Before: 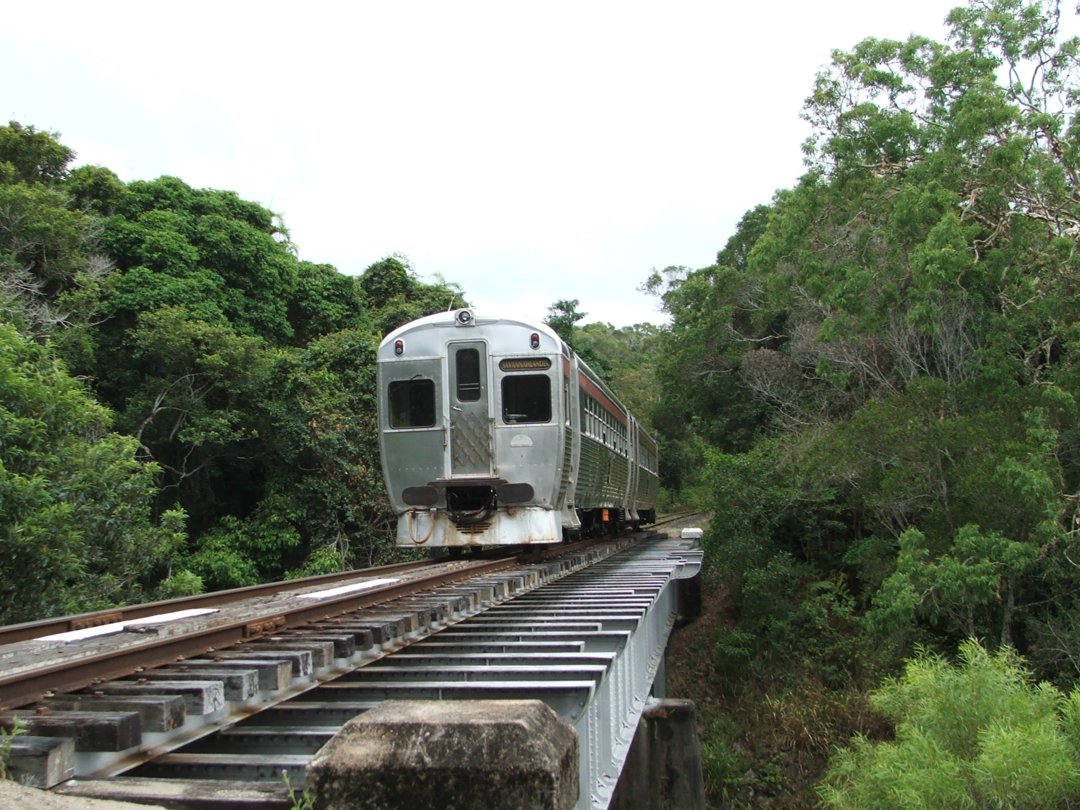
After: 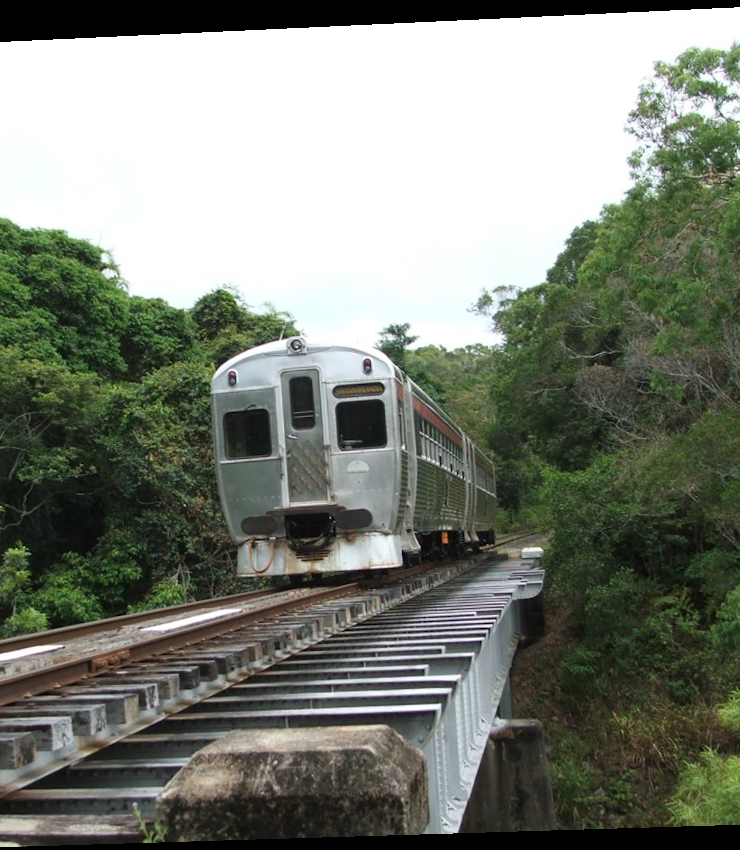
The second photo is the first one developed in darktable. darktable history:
crop and rotate: left 15.754%, right 17.579%
rotate and perspective: rotation -2.22°, lens shift (horizontal) -0.022, automatic cropping off
